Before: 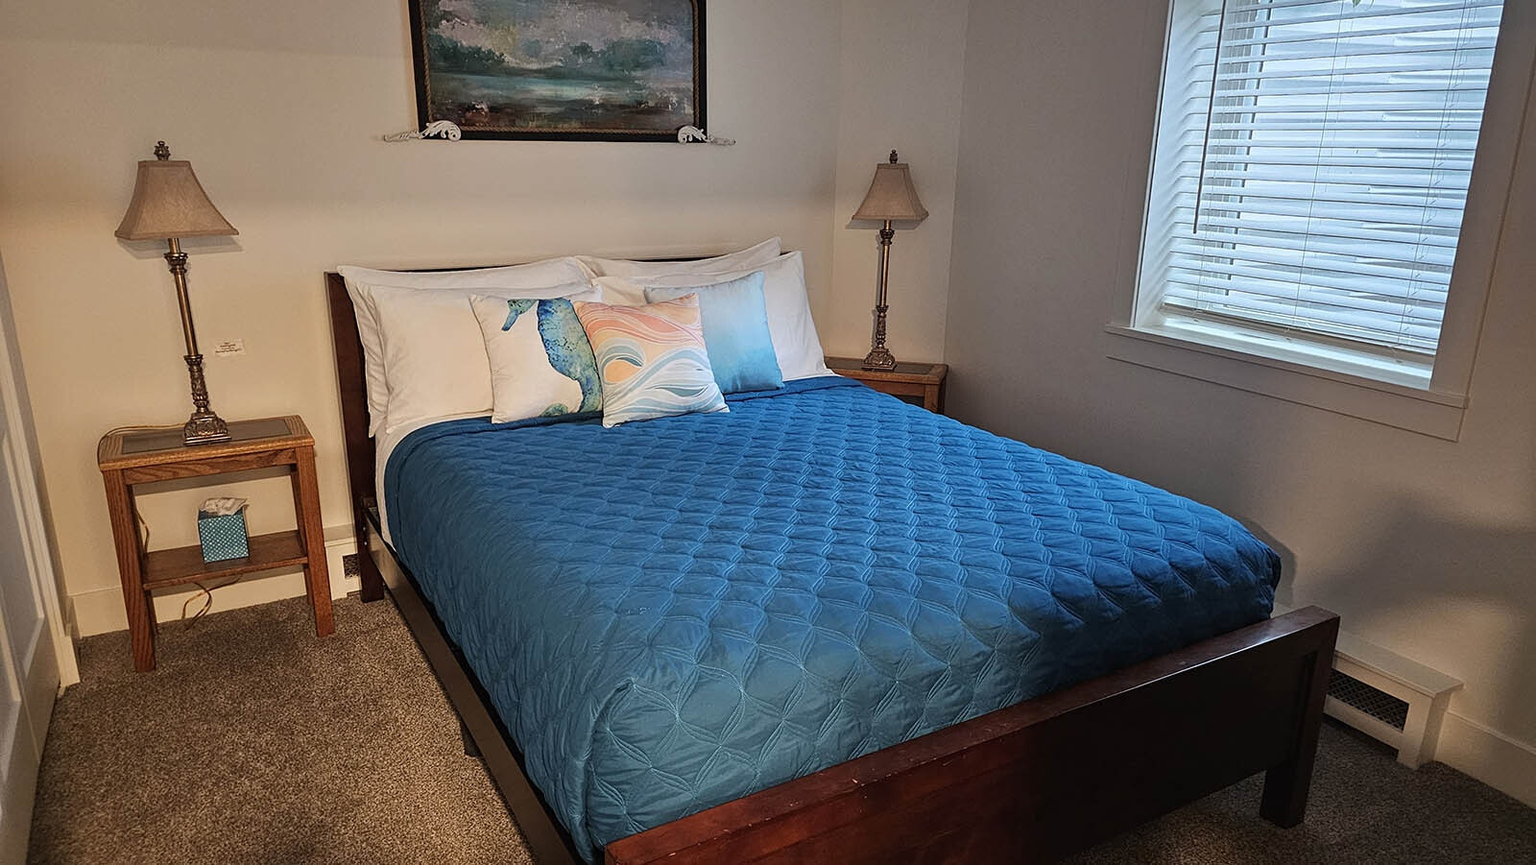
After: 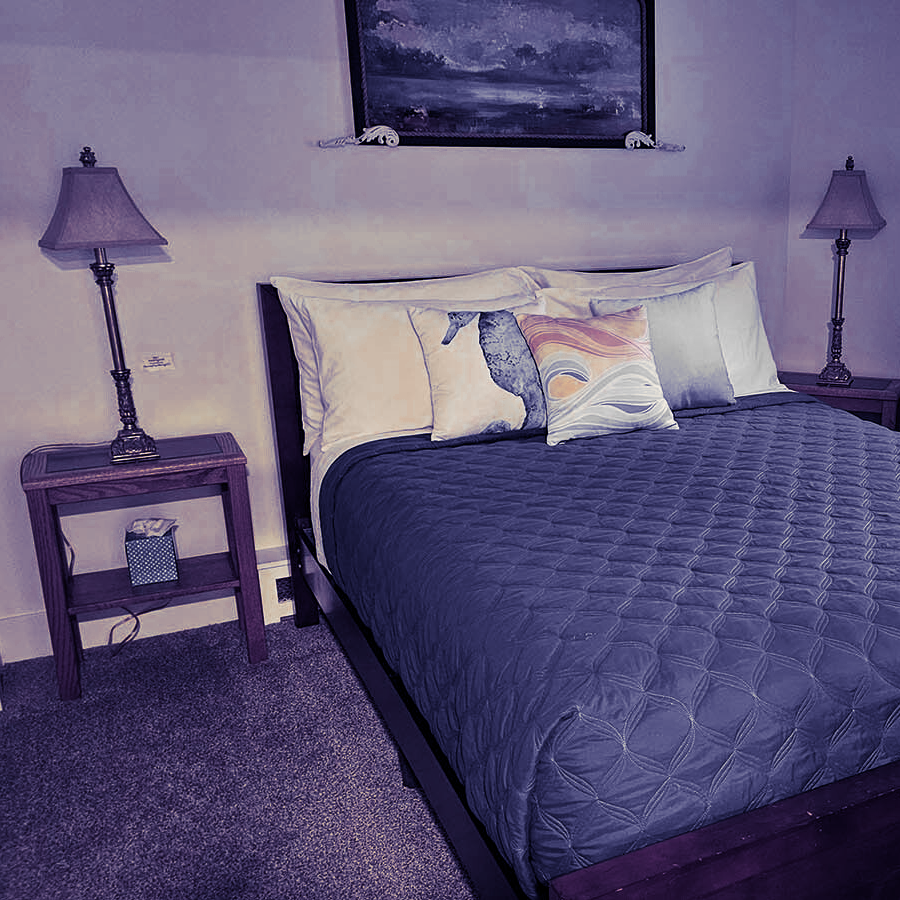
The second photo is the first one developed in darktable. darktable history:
split-toning: shadows › hue 242.67°, shadows › saturation 0.733, highlights › hue 45.33°, highlights › saturation 0.667, balance -53.304, compress 21.15%
exposure: black level correction 0.002, compensate highlight preservation false
color zones: curves: ch0 [(0, 0.497) (0.096, 0.361) (0.221, 0.538) (0.429, 0.5) (0.571, 0.5) (0.714, 0.5) (0.857, 0.5) (1, 0.497)]; ch1 [(0, 0.5) (0.143, 0.5) (0.257, -0.002) (0.429, 0.04) (0.571, -0.001) (0.714, -0.015) (0.857, 0.024) (1, 0.5)]
crop: left 5.114%, right 38.589%
